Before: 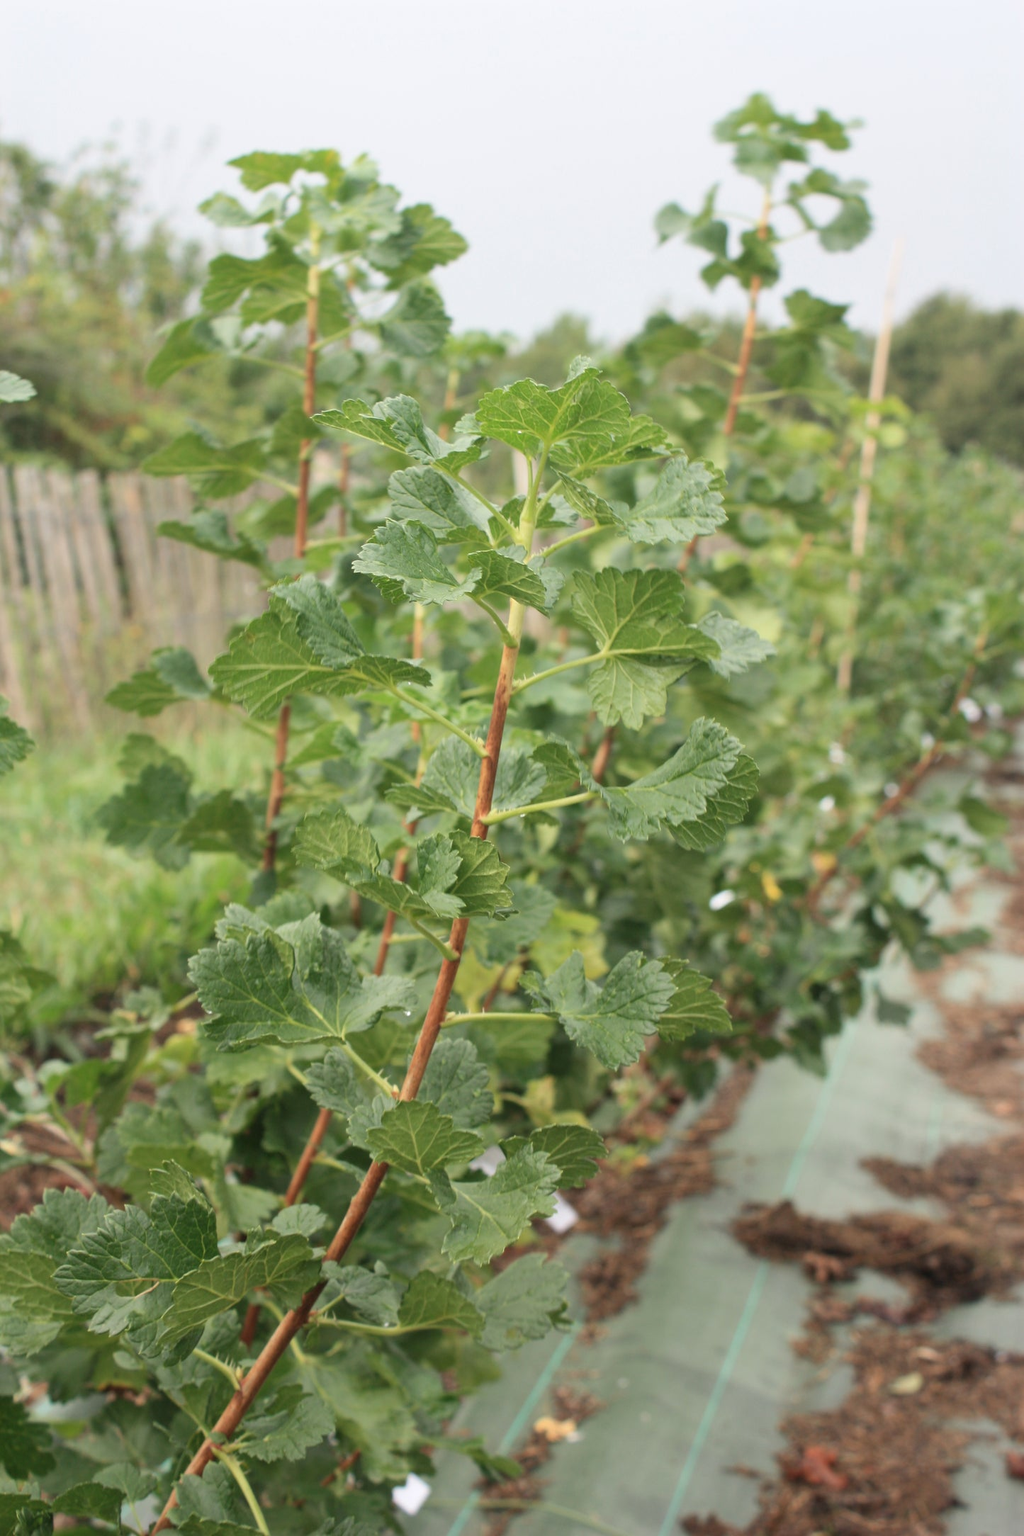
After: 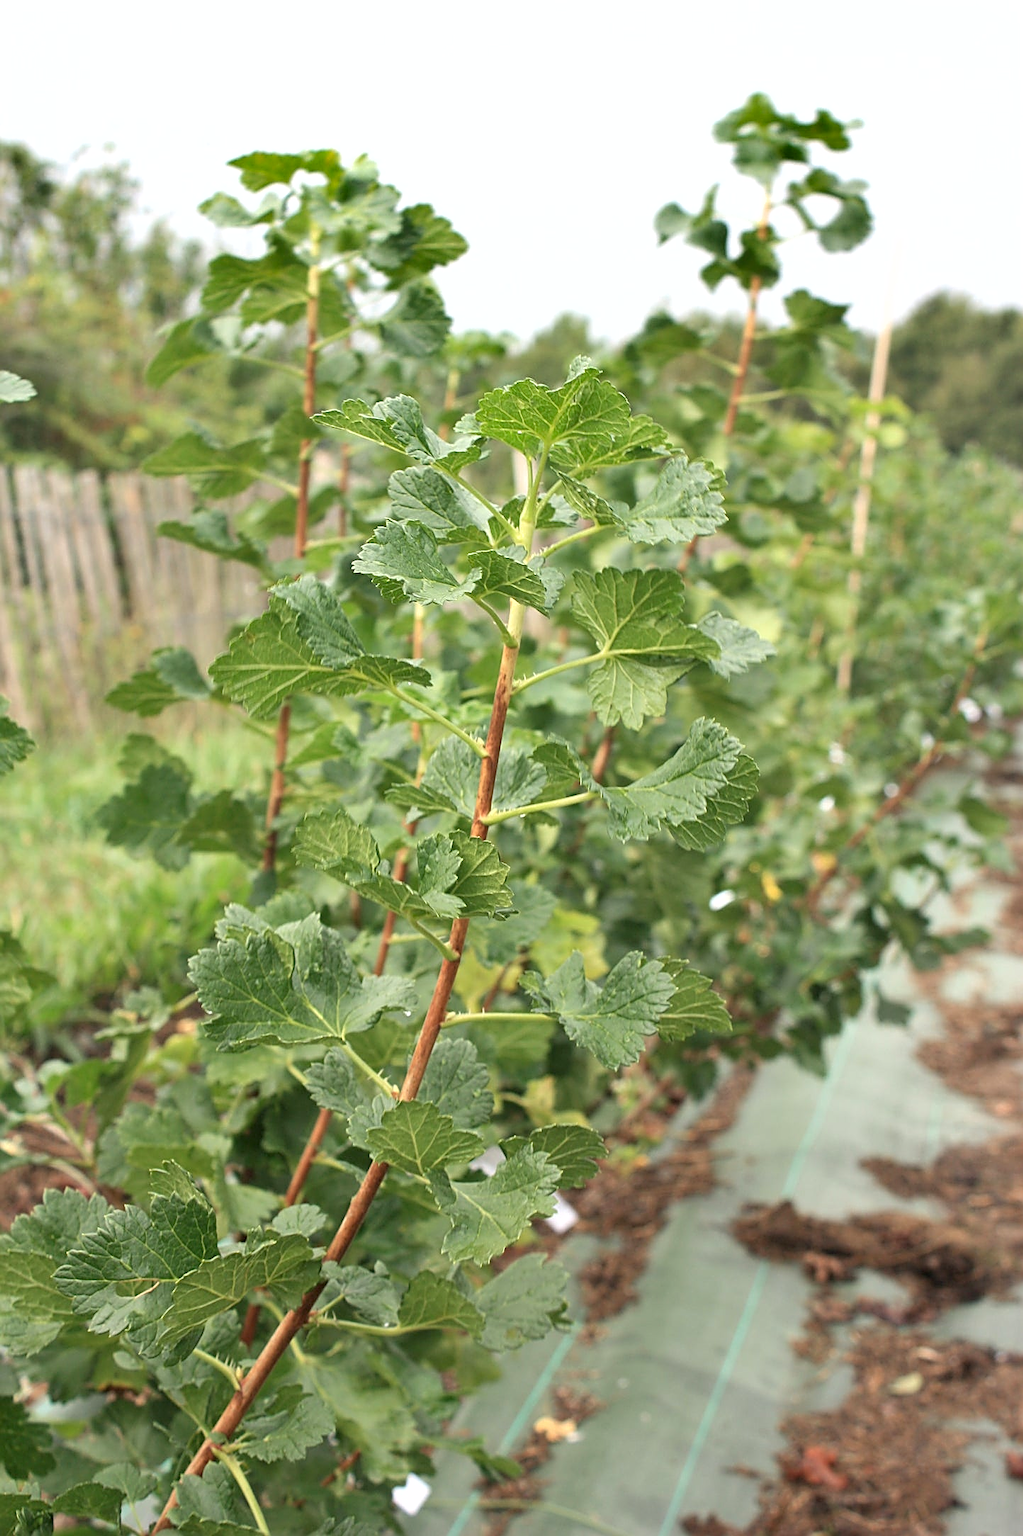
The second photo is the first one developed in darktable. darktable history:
sharpen: amount 0.902
exposure: black level correction 0.003, exposure 0.383 EV, compensate exposure bias true, compensate highlight preservation false
shadows and highlights: low approximation 0.01, soften with gaussian
